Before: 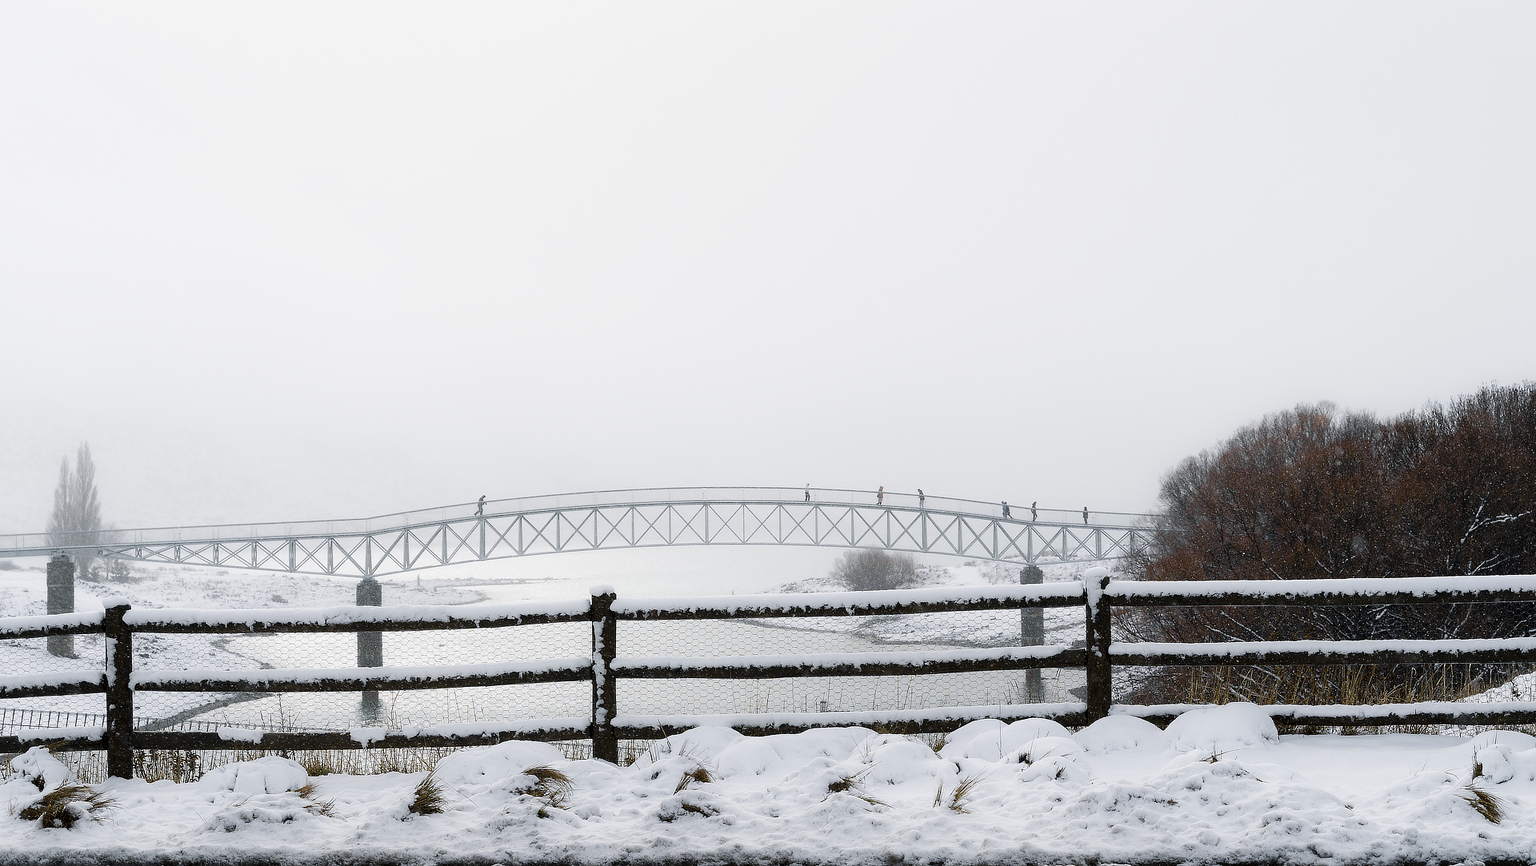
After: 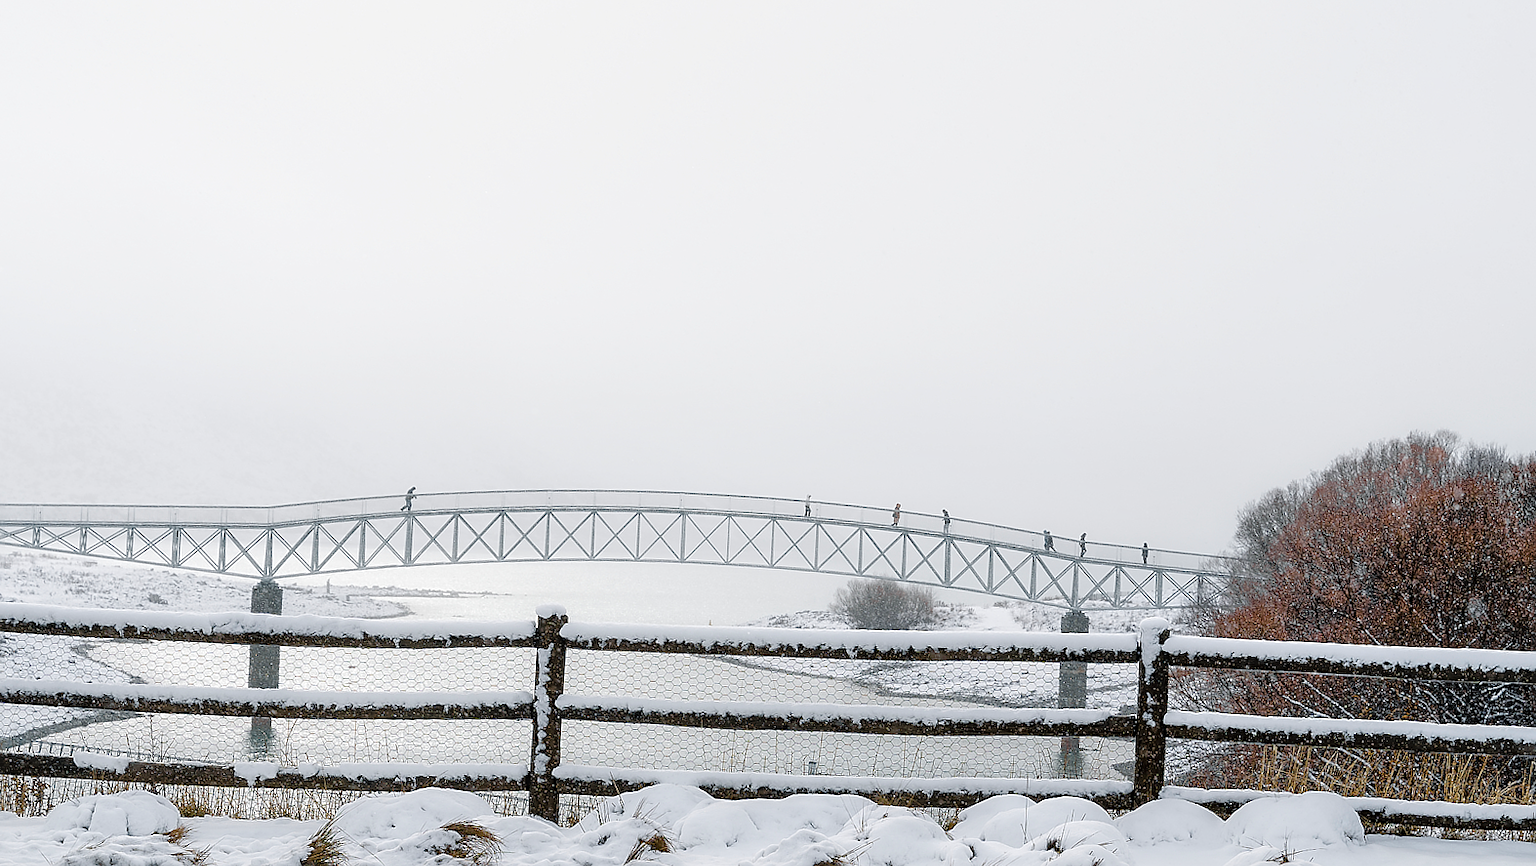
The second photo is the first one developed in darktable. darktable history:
local contrast: on, module defaults
tone equalizer: -7 EV 0.15 EV, -6 EV 0.6 EV, -5 EV 1.15 EV, -4 EV 1.33 EV, -3 EV 1.15 EV, -2 EV 0.6 EV, -1 EV 0.15 EV, mask exposure compensation -0.5 EV
sharpen: on, module defaults
crop and rotate: angle -3.27°, left 5.211%, top 5.211%, right 4.607%, bottom 4.607%
